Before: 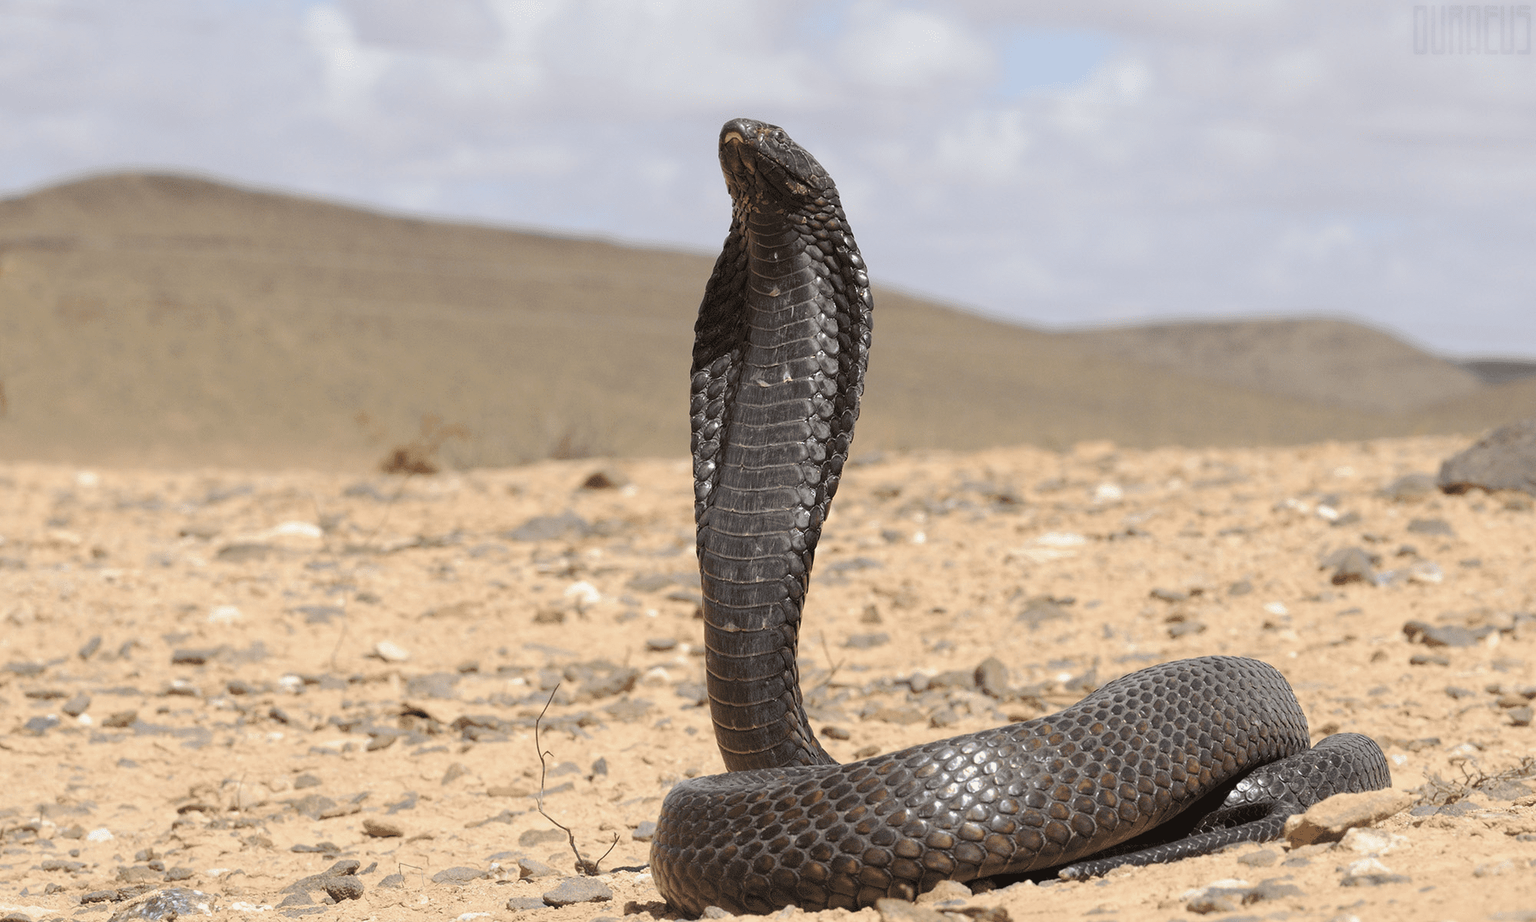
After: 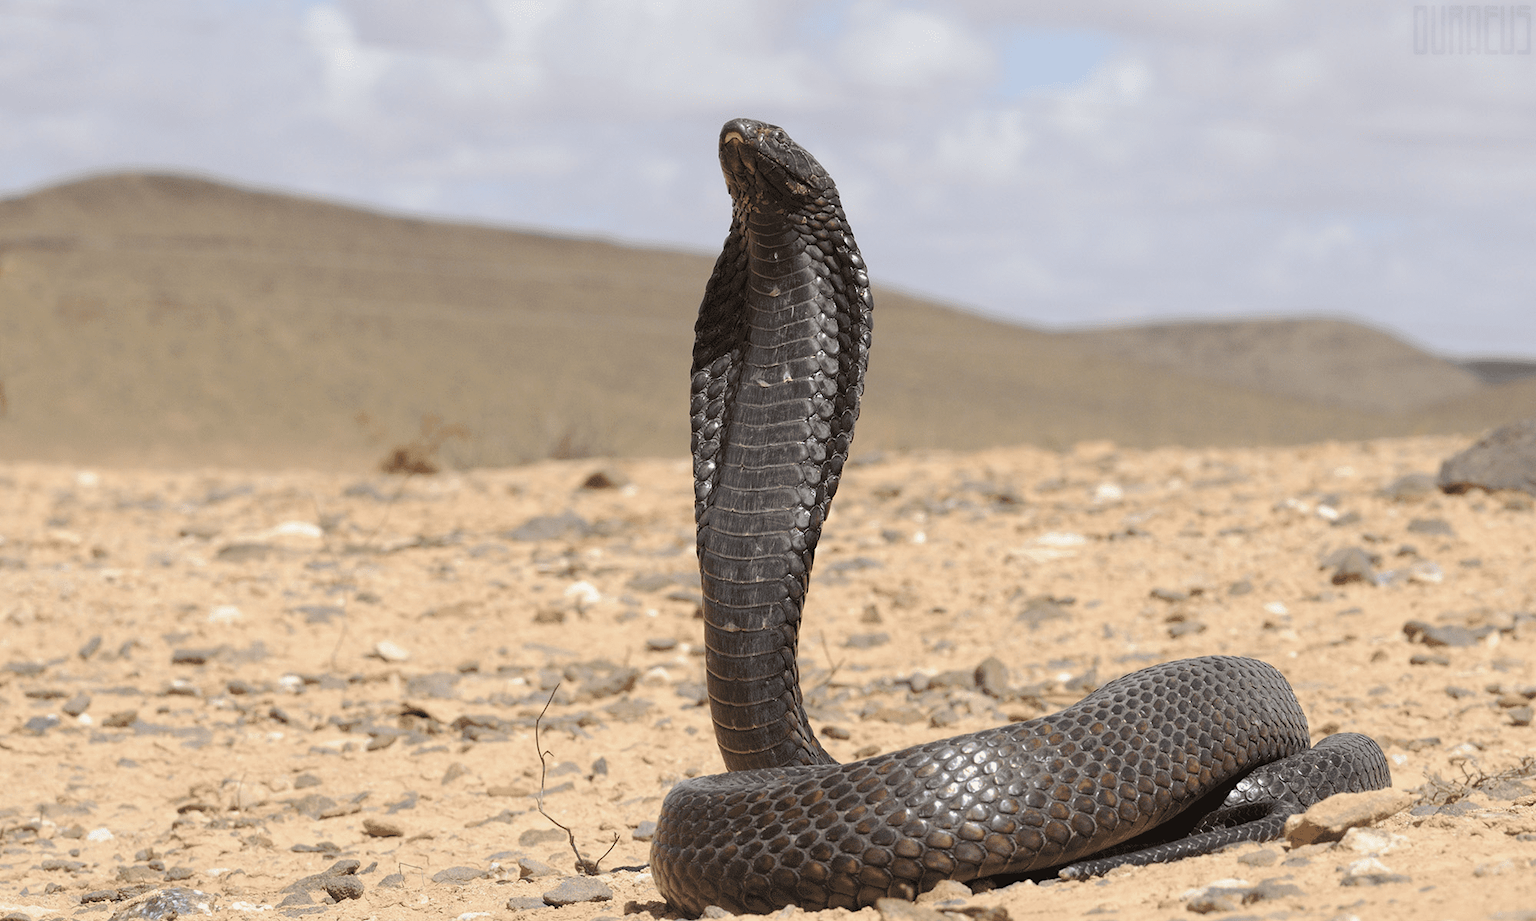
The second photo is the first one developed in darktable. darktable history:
color correction: highlights b* -0.048
